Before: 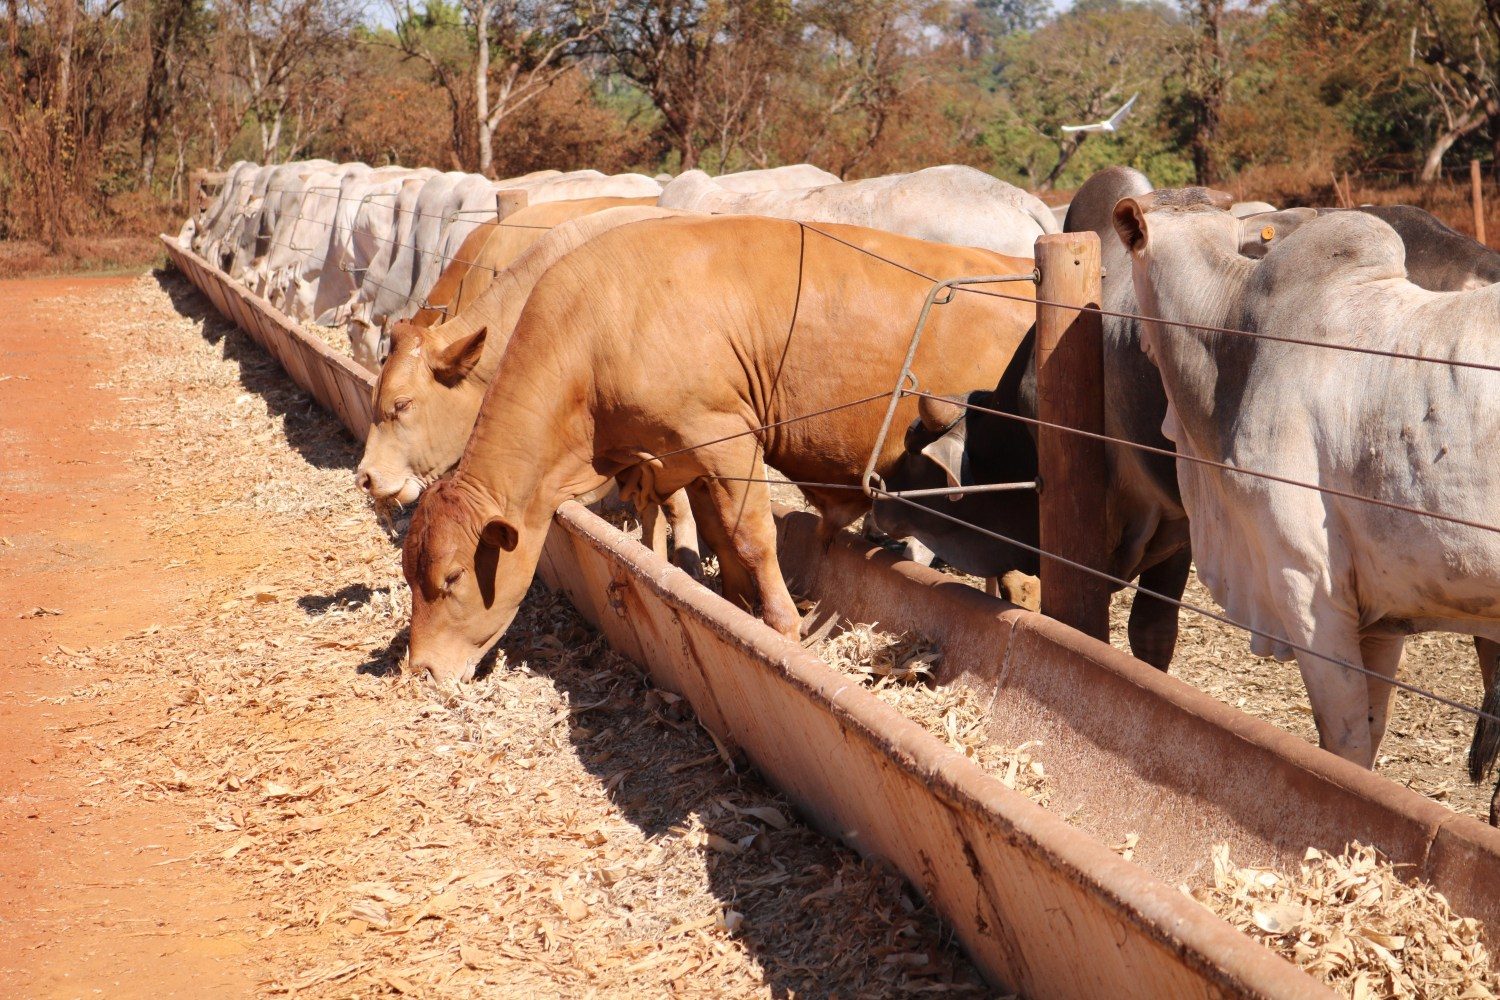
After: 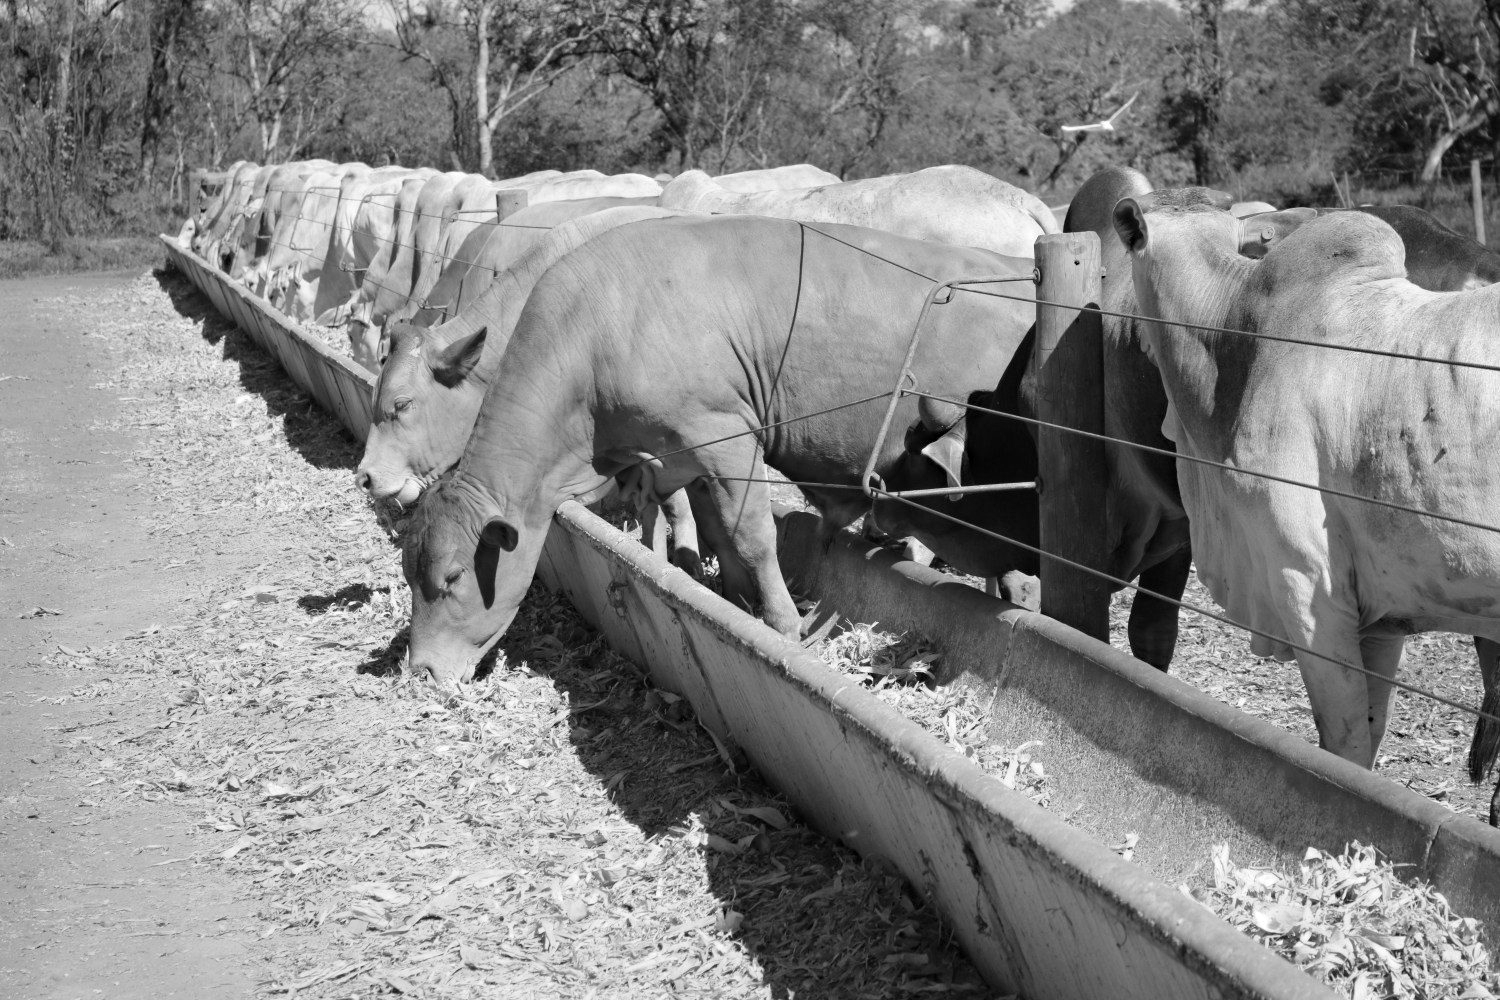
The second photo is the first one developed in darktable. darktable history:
haze removal: compatibility mode true, adaptive false
color zones: curves: ch1 [(0, -0.014) (0.143, -0.013) (0.286, -0.013) (0.429, -0.016) (0.571, -0.019) (0.714, -0.015) (0.857, 0.002) (1, -0.014)]
